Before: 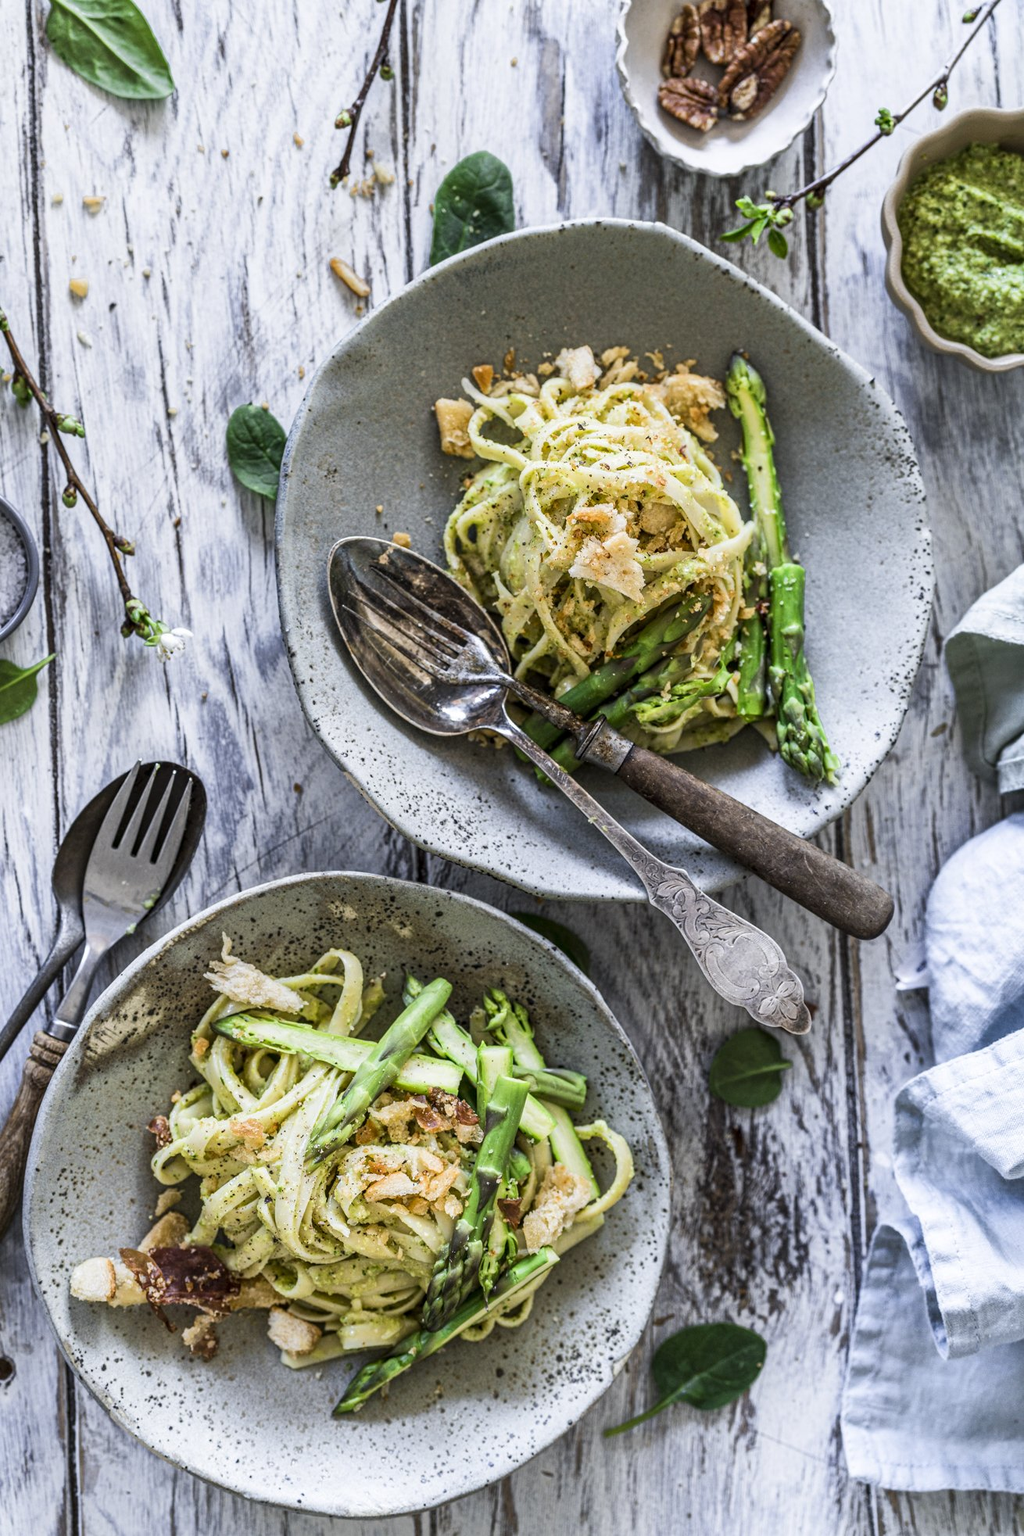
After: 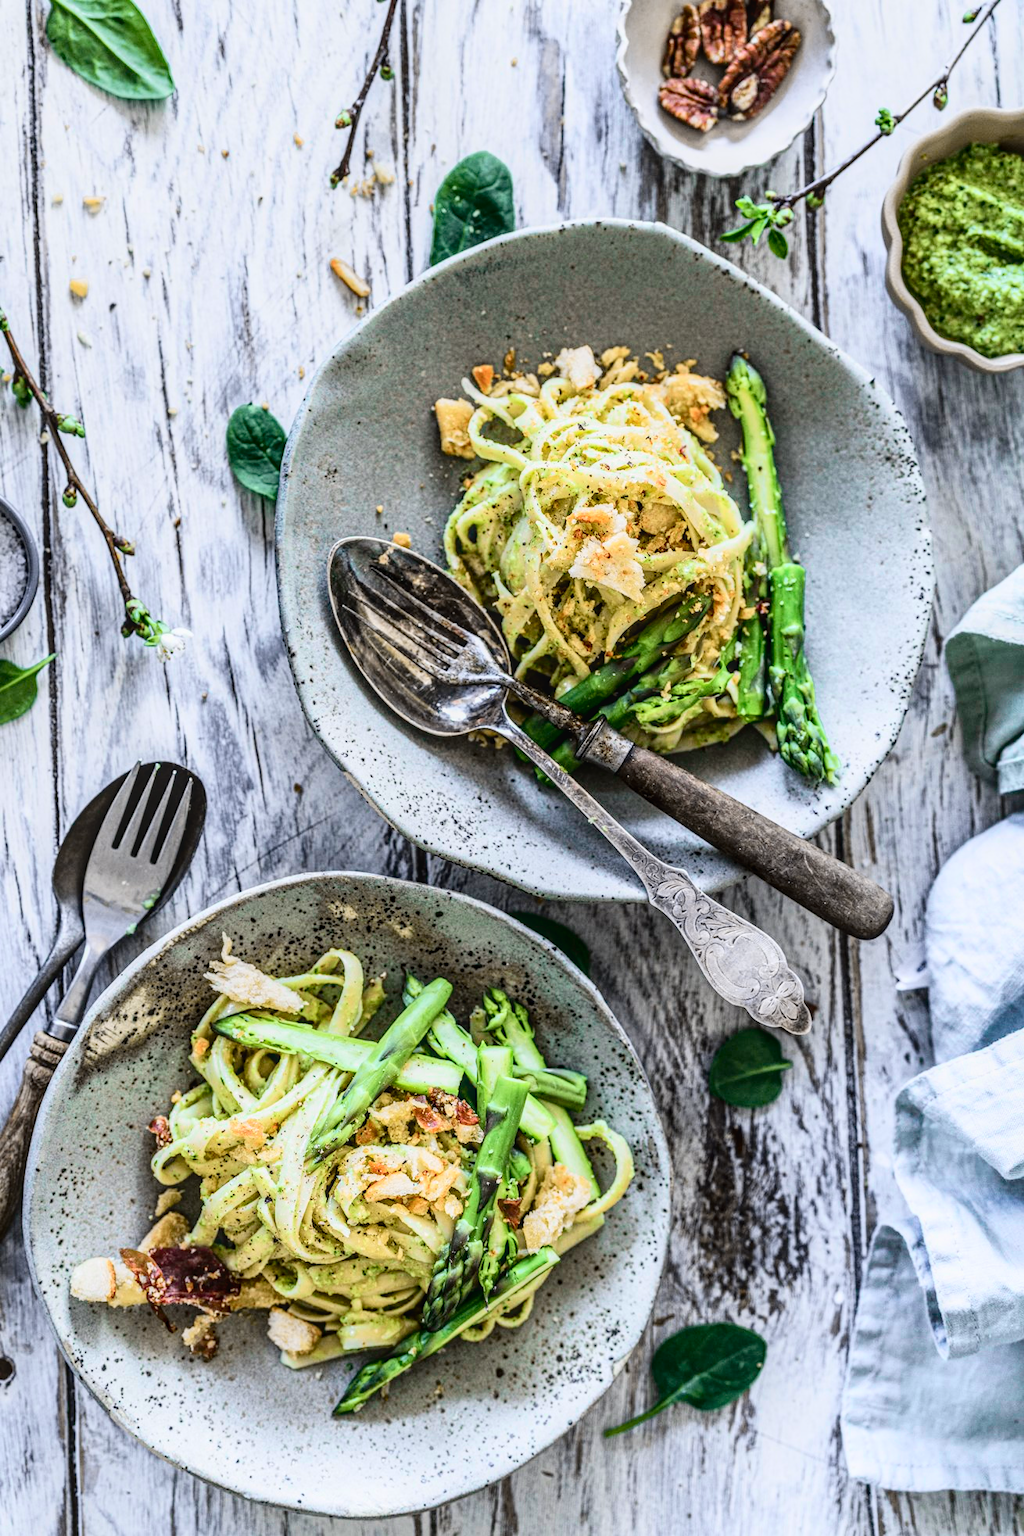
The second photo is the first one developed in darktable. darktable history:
tone curve: curves: ch0 [(0, 0.037) (0.045, 0.055) (0.155, 0.138) (0.29, 0.325) (0.428, 0.513) (0.604, 0.71) (0.824, 0.882) (1, 0.965)]; ch1 [(0, 0) (0.339, 0.334) (0.445, 0.419) (0.476, 0.454) (0.498, 0.498) (0.53, 0.515) (0.557, 0.556) (0.609, 0.649) (0.716, 0.746) (1, 1)]; ch2 [(0, 0) (0.327, 0.318) (0.417, 0.426) (0.46, 0.453) (0.502, 0.5) (0.526, 0.52) (0.554, 0.541) (0.626, 0.65) (0.749, 0.746) (1, 1)], color space Lab, independent channels, preserve colors none
local contrast: on, module defaults
